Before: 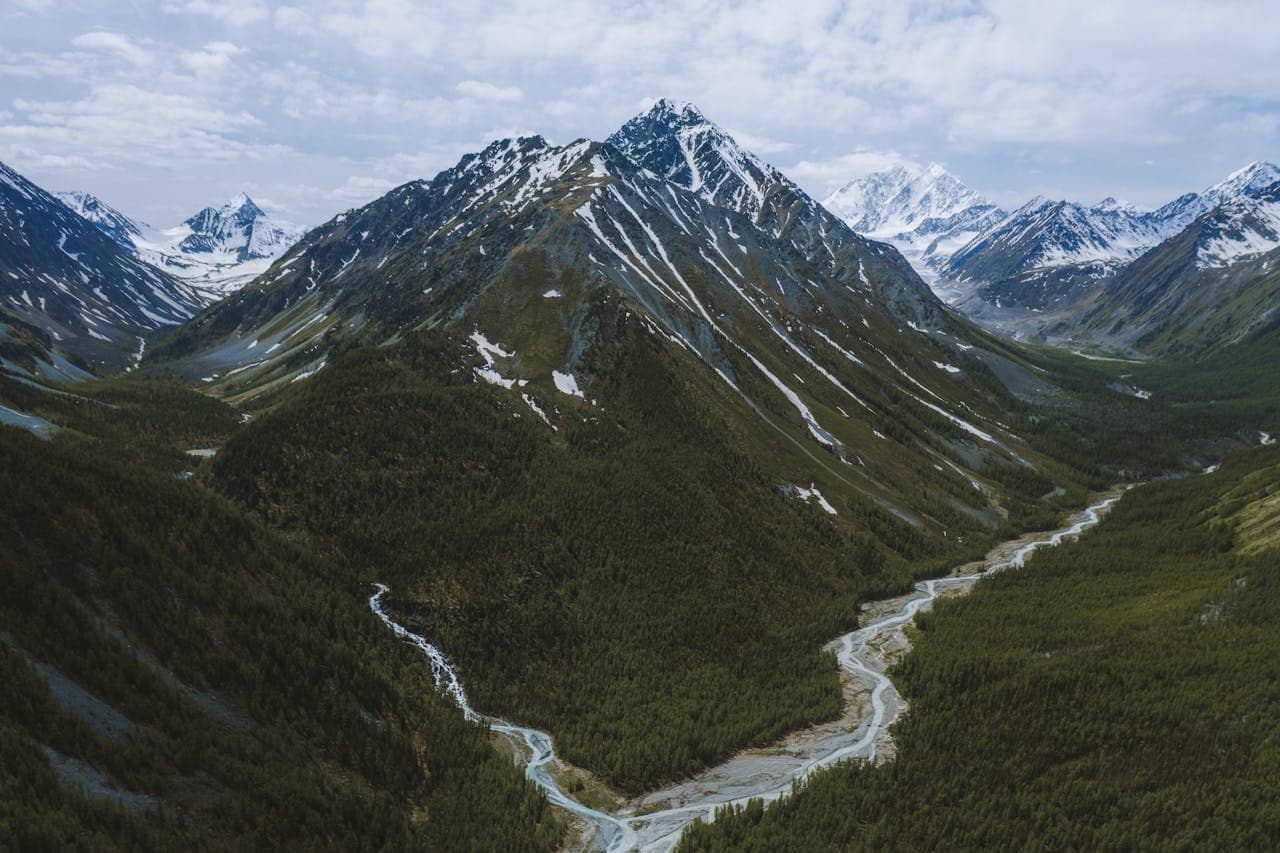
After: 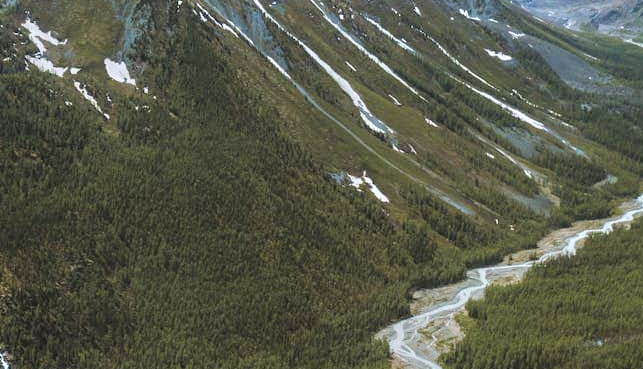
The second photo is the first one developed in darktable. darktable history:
crop: left 35.03%, top 36.625%, right 14.663%, bottom 20.057%
tone equalizer: -7 EV 0.15 EV, -6 EV 0.6 EV, -5 EV 1.15 EV, -4 EV 1.33 EV, -3 EV 1.15 EV, -2 EV 0.6 EV, -1 EV 0.15 EV, mask exposure compensation -0.5 EV
